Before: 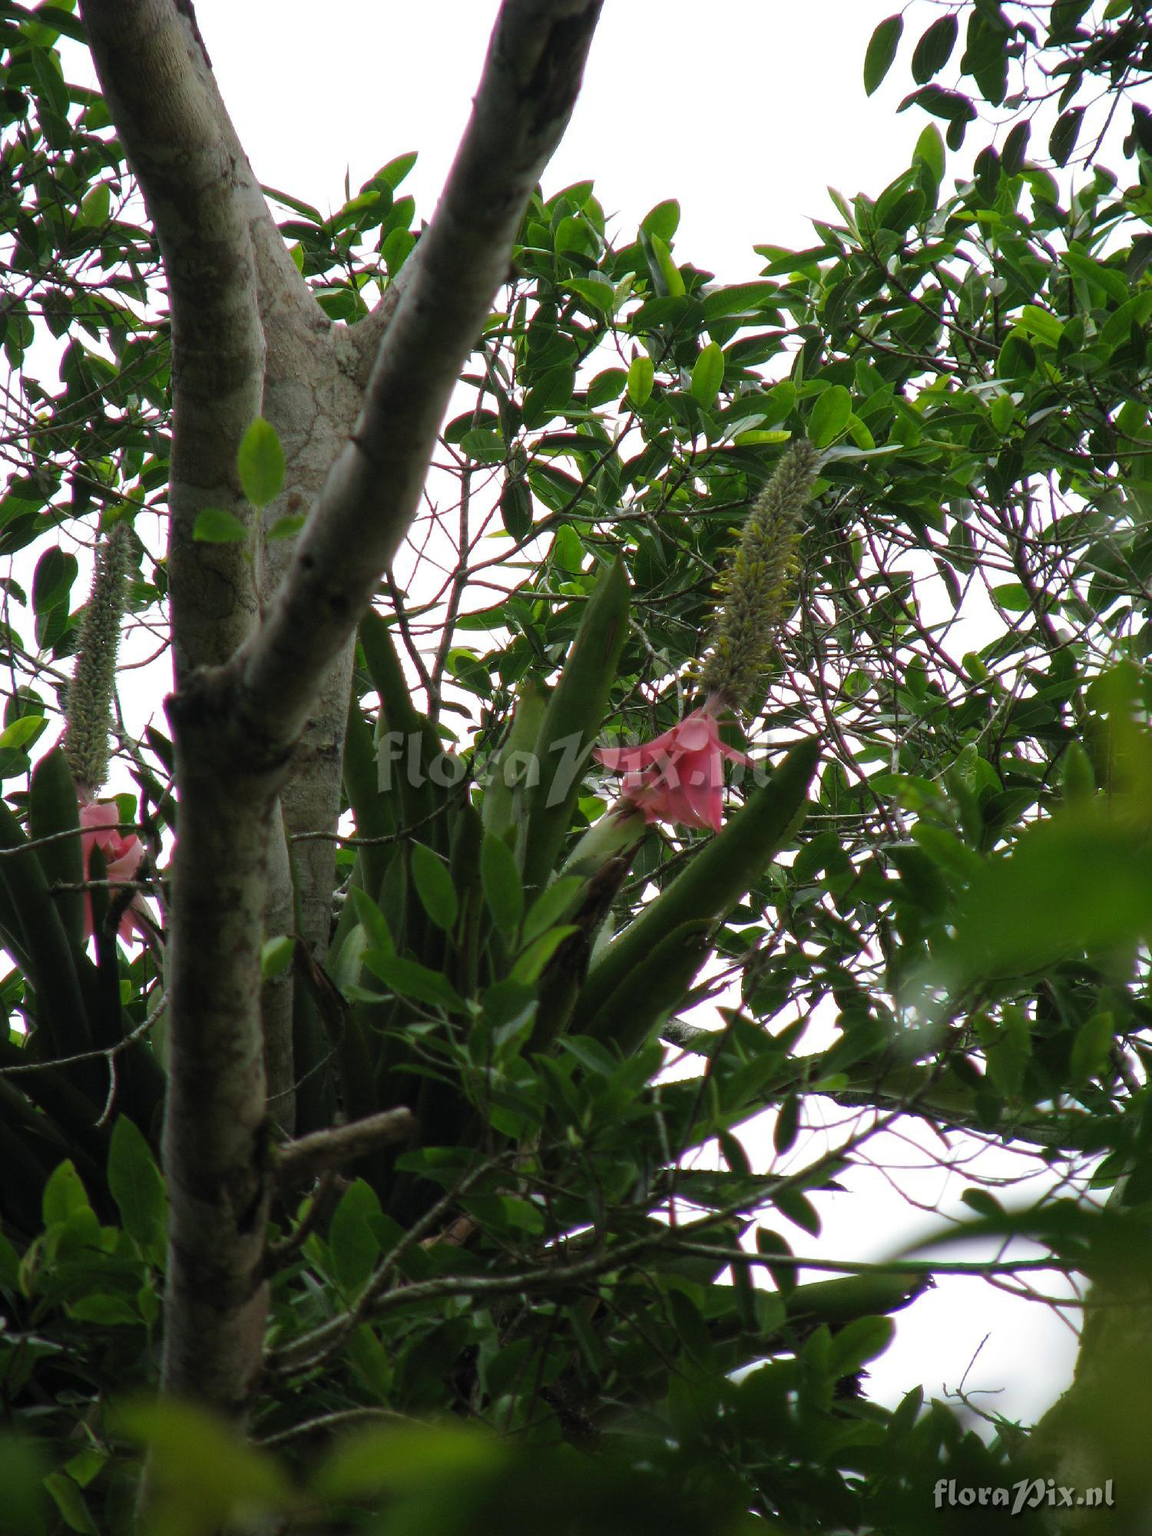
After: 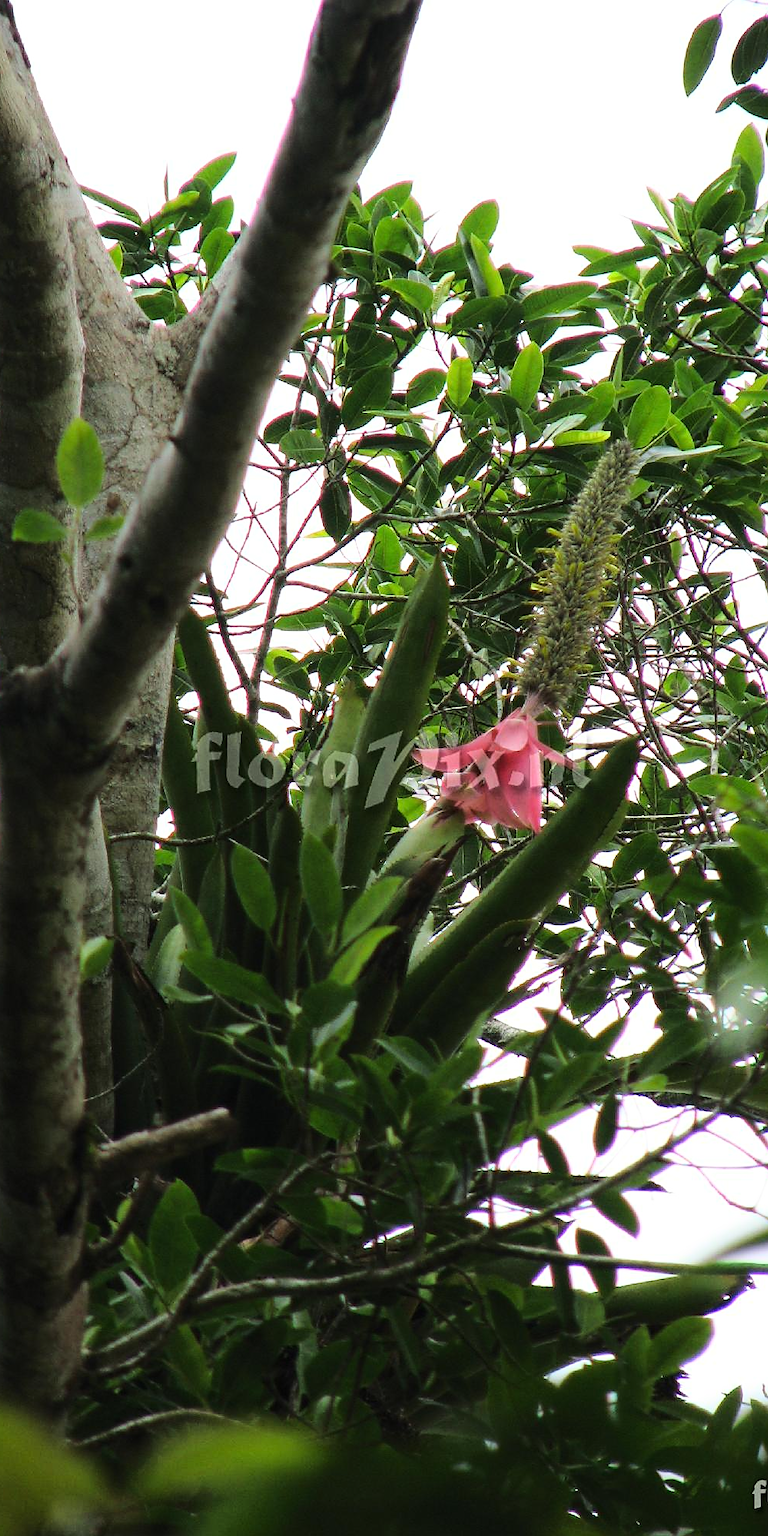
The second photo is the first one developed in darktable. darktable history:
exposure: compensate highlight preservation false
base curve: curves: ch0 [(0, 0) (0.028, 0.03) (0.121, 0.232) (0.46, 0.748) (0.859, 0.968) (1, 1)]
crop and rotate: left 15.754%, right 17.579%
sharpen: radius 1.864, amount 0.398, threshold 1.271
